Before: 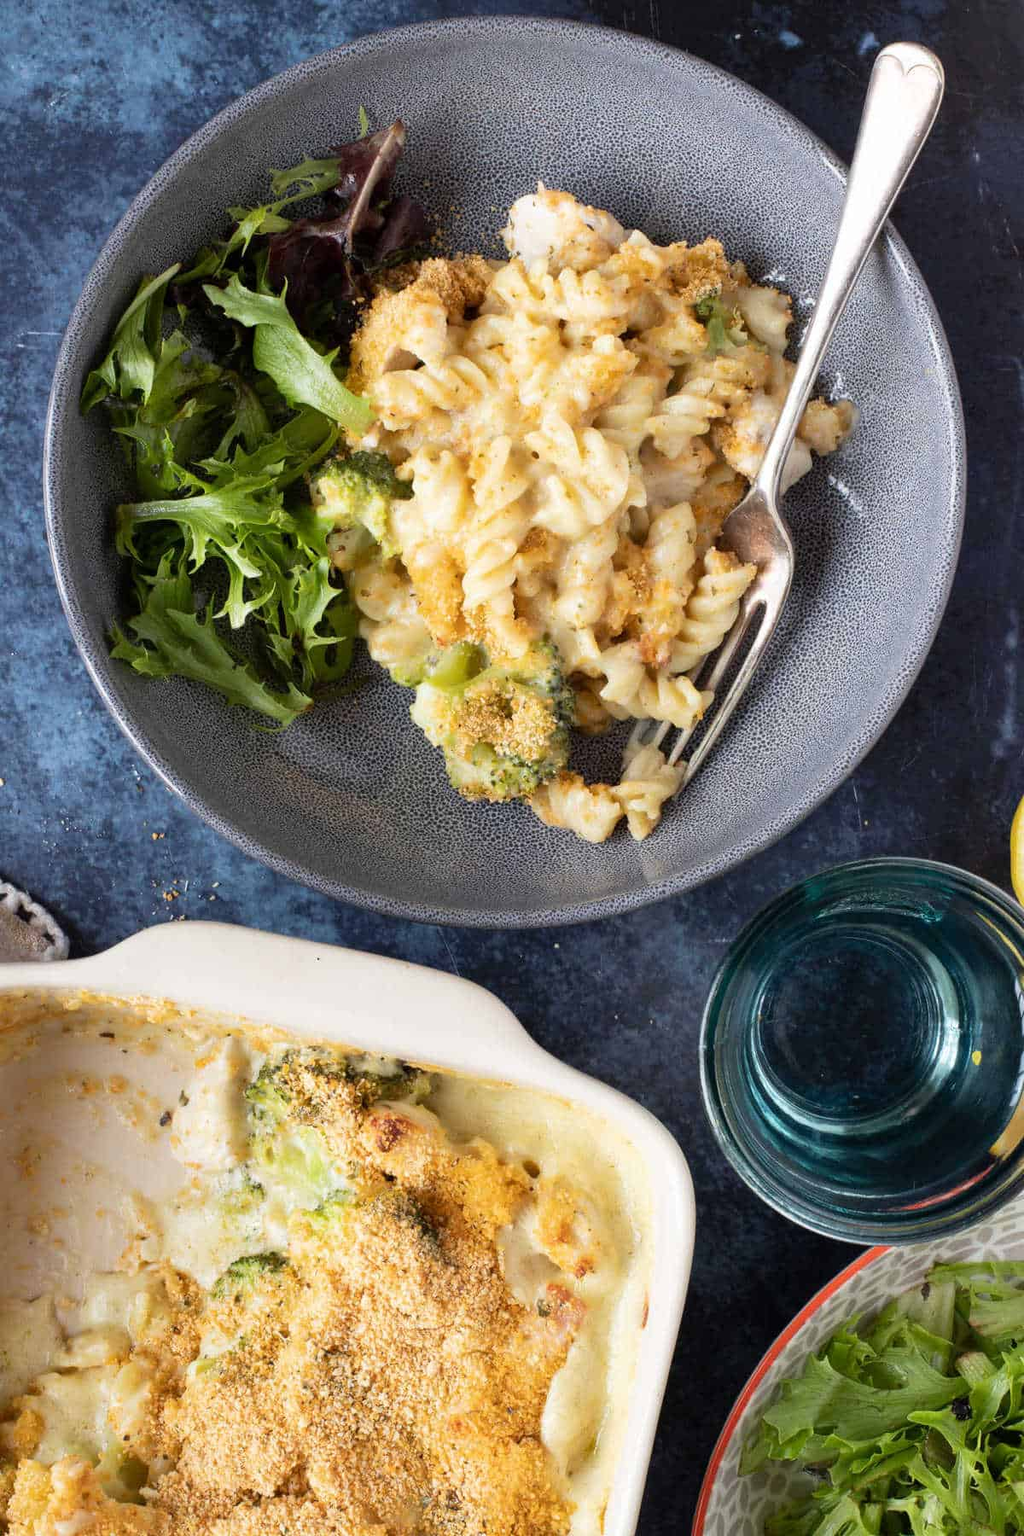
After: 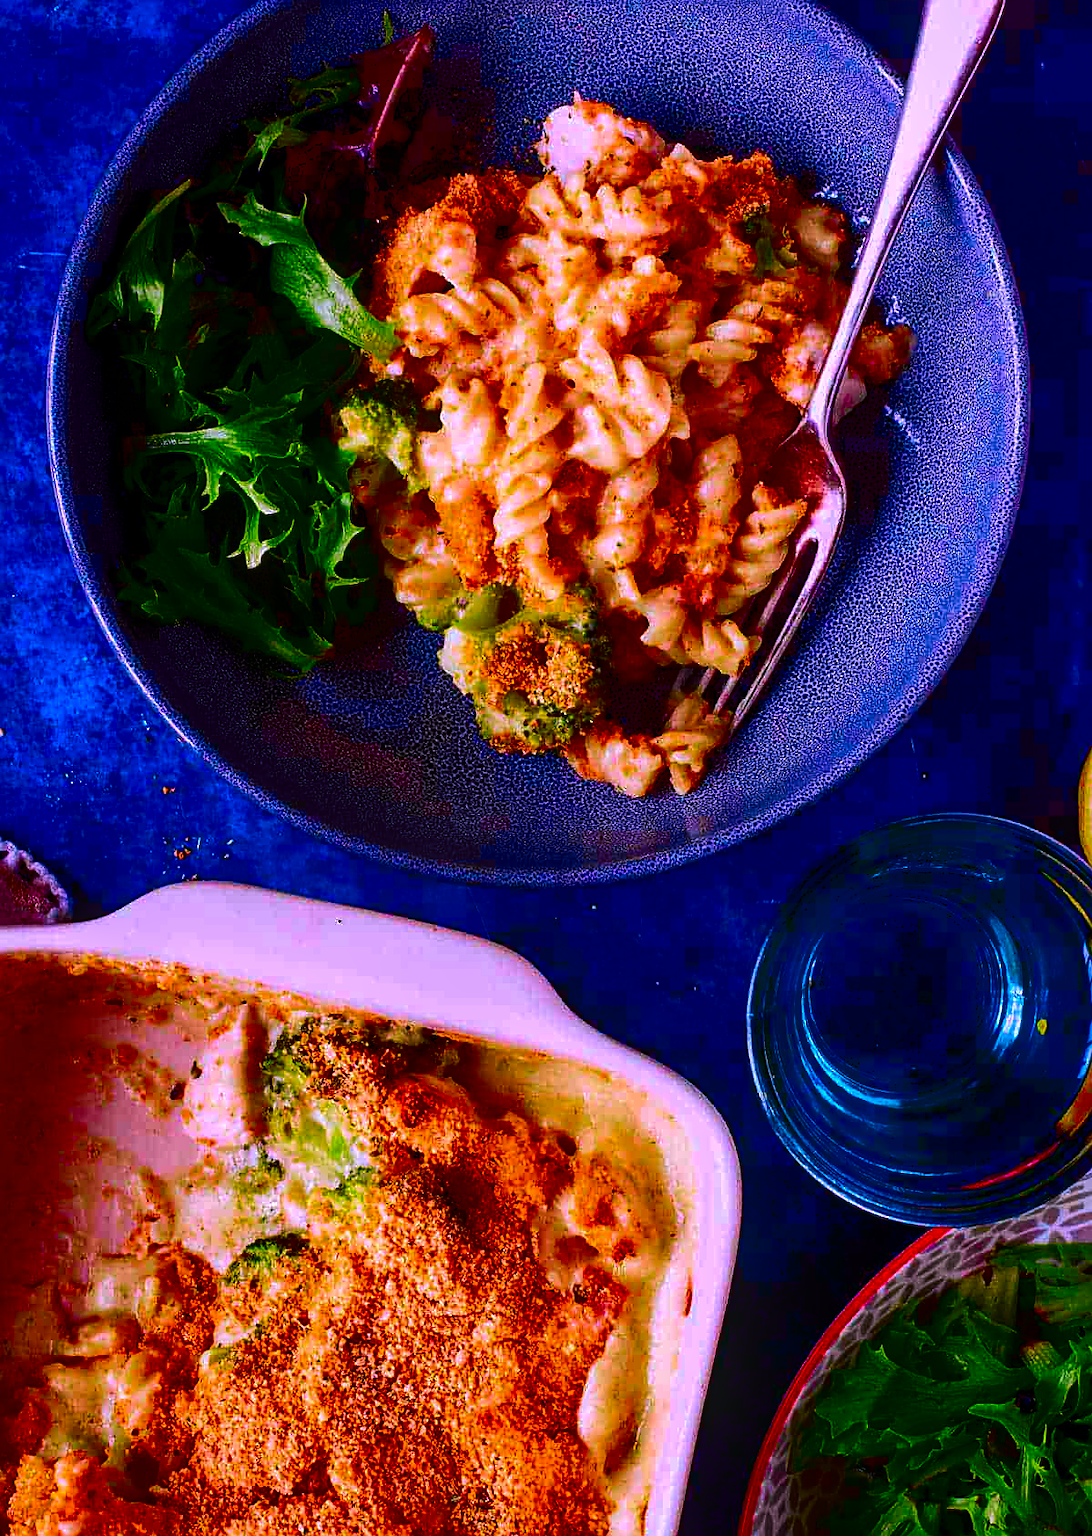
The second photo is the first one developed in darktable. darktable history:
white balance: red 1.042, blue 1.17
sharpen: on, module defaults
contrast brightness saturation: brightness -1, saturation 1
color balance rgb: linear chroma grading › global chroma 15%, perceptual saturation grading › global saturation 30%
shadows and highlights: shadows 25, white point adjustment -3, highlights -30
tone curve: curves: ch0 [(0, 0) (0.037, 0.011) (0.131, 0.108) (0.279, 0.279) (0.476, 0.554) (0.617, 0.693) (0.704, 0.77) (0.813, 0.852) (0.916, 0.924) (1, 0.993)]; ch1 [(0, 0) (0.318, 0.278) (0.444, 0.427) (0.493, 0.492) (0.508, 0.502) (0.534, 0.529) (0.562, 0.563) (0.626, 0.662) (0.746, 0.764) (1, 1)]; ch2 [(0, 0) (0.316, 0.292) (0.381, 0.37) (0.423, 0.448) (0.476, 0.492) (0.502, 0.498) (0.522, 0.518) (0.533, 0.532) (0.586, 0.631) (0.634, 0.663) (0.7, 0.7) (0.861, 0.808) (1, 0.951)], color space Lab, independent channels, preserve colors none
crop and rotate: top 6.25%
local contrast: on, module defaults
